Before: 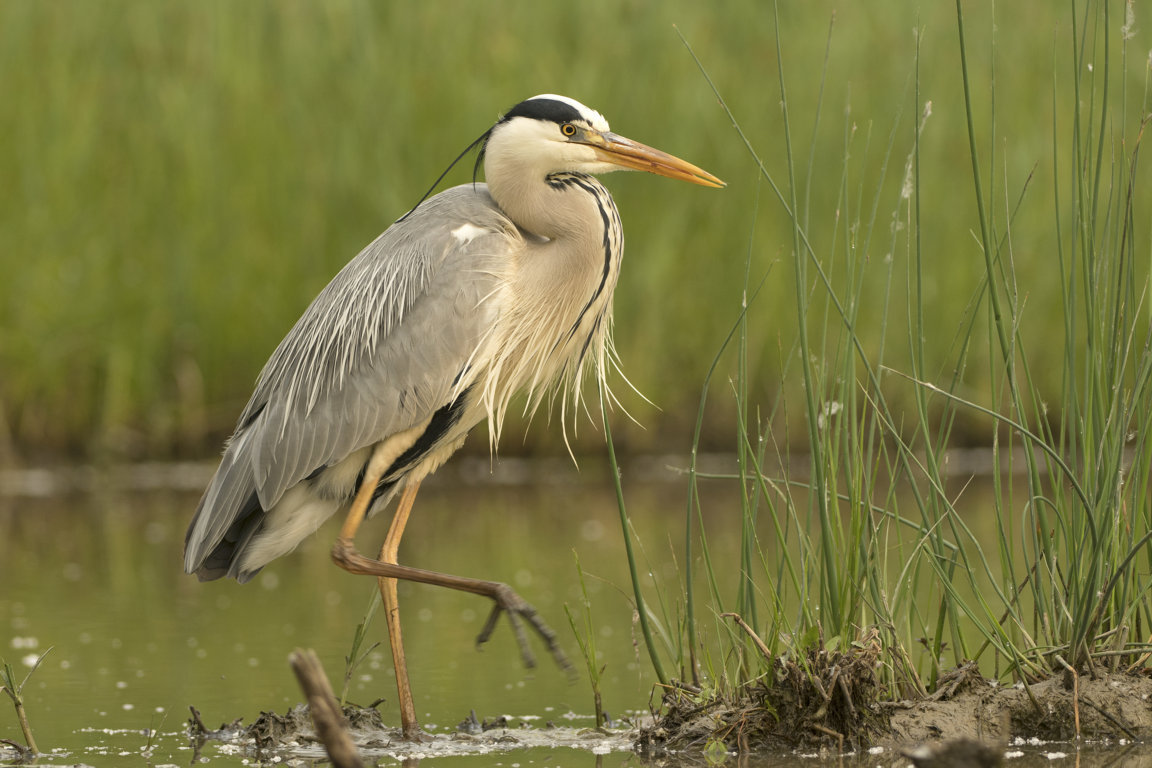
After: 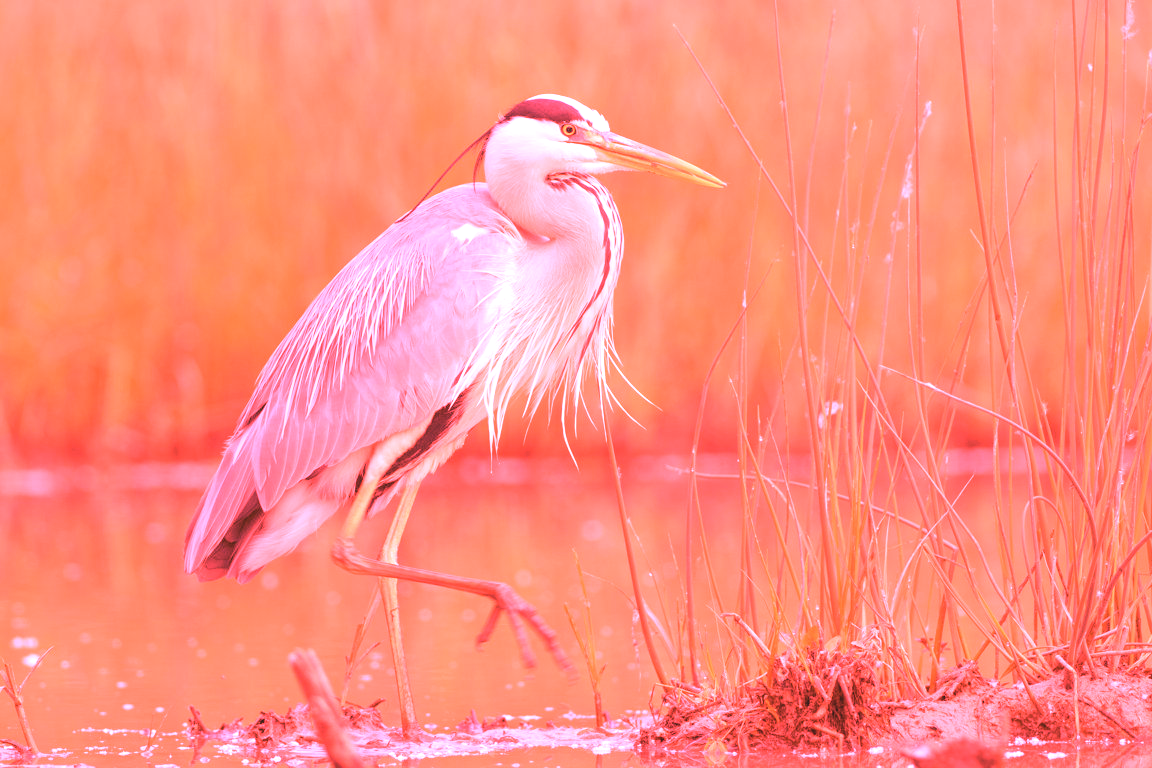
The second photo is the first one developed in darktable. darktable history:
color balance: lift [1.007, 1, 1, 1], gamma [1.097, 1, 1, 1]
white balance: red 4.26, blue 1.802
